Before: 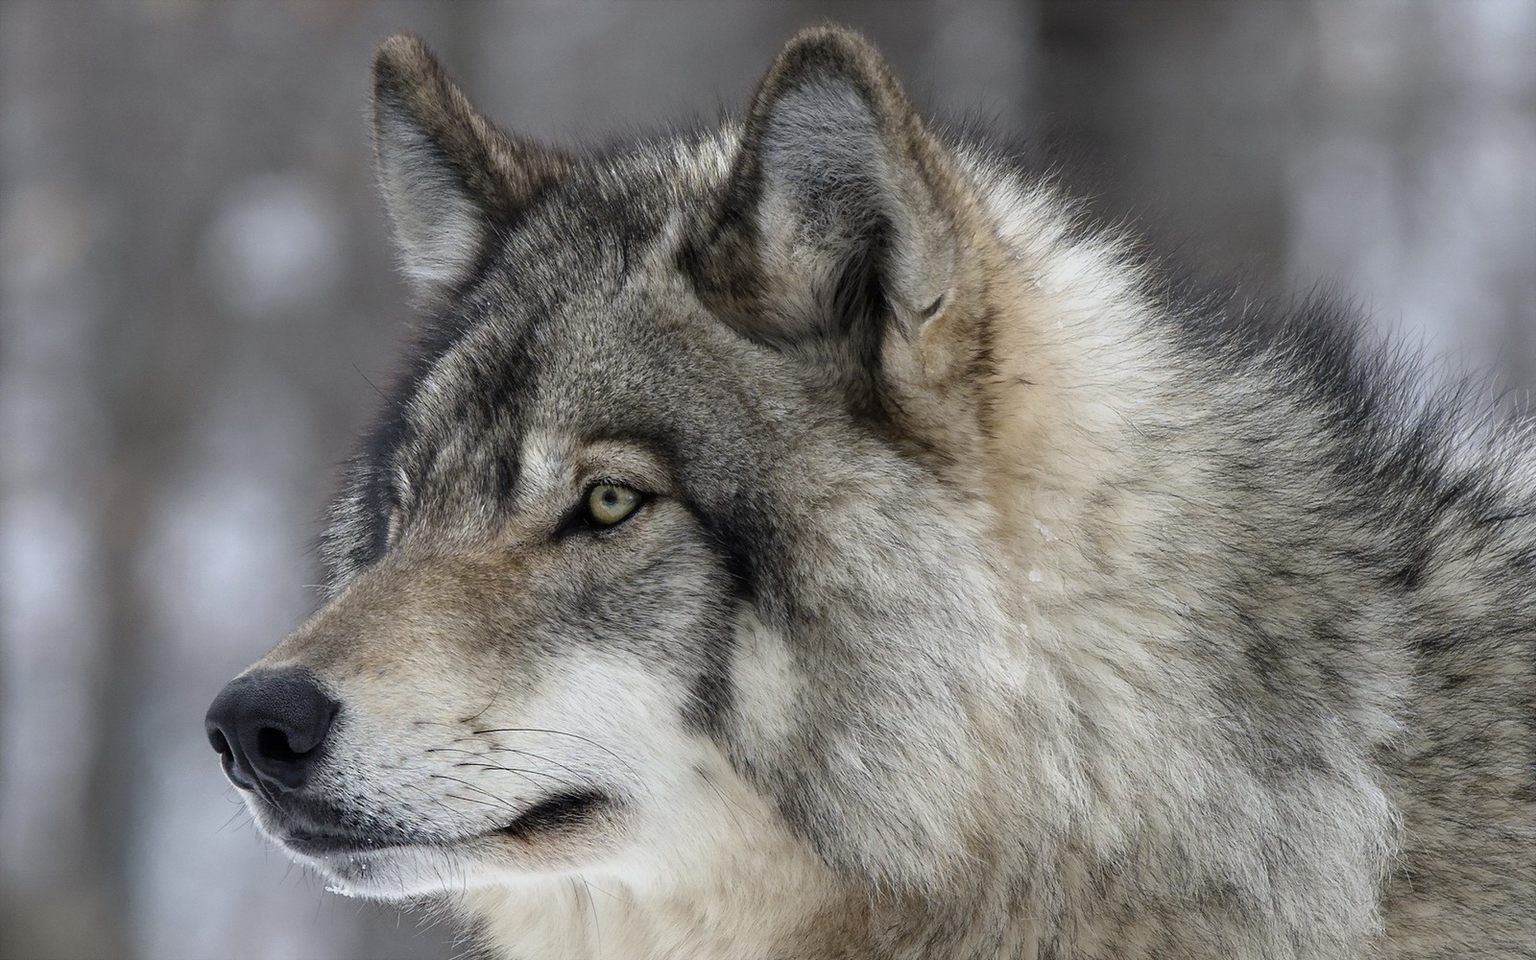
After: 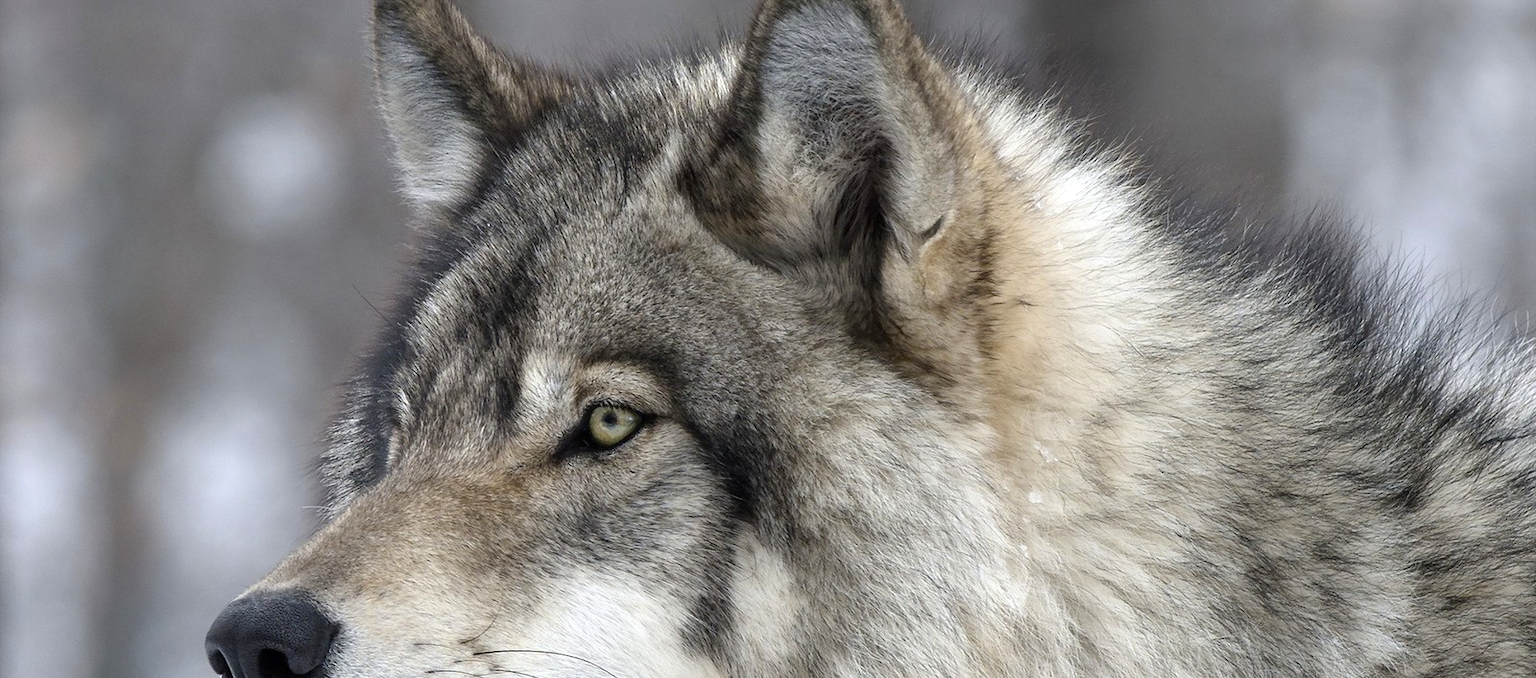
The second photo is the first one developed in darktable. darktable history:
crop and rotate: top 8.293%, bottom 20.996%
exposure: exposure 0.426 EV, compensate highlight preservation false
